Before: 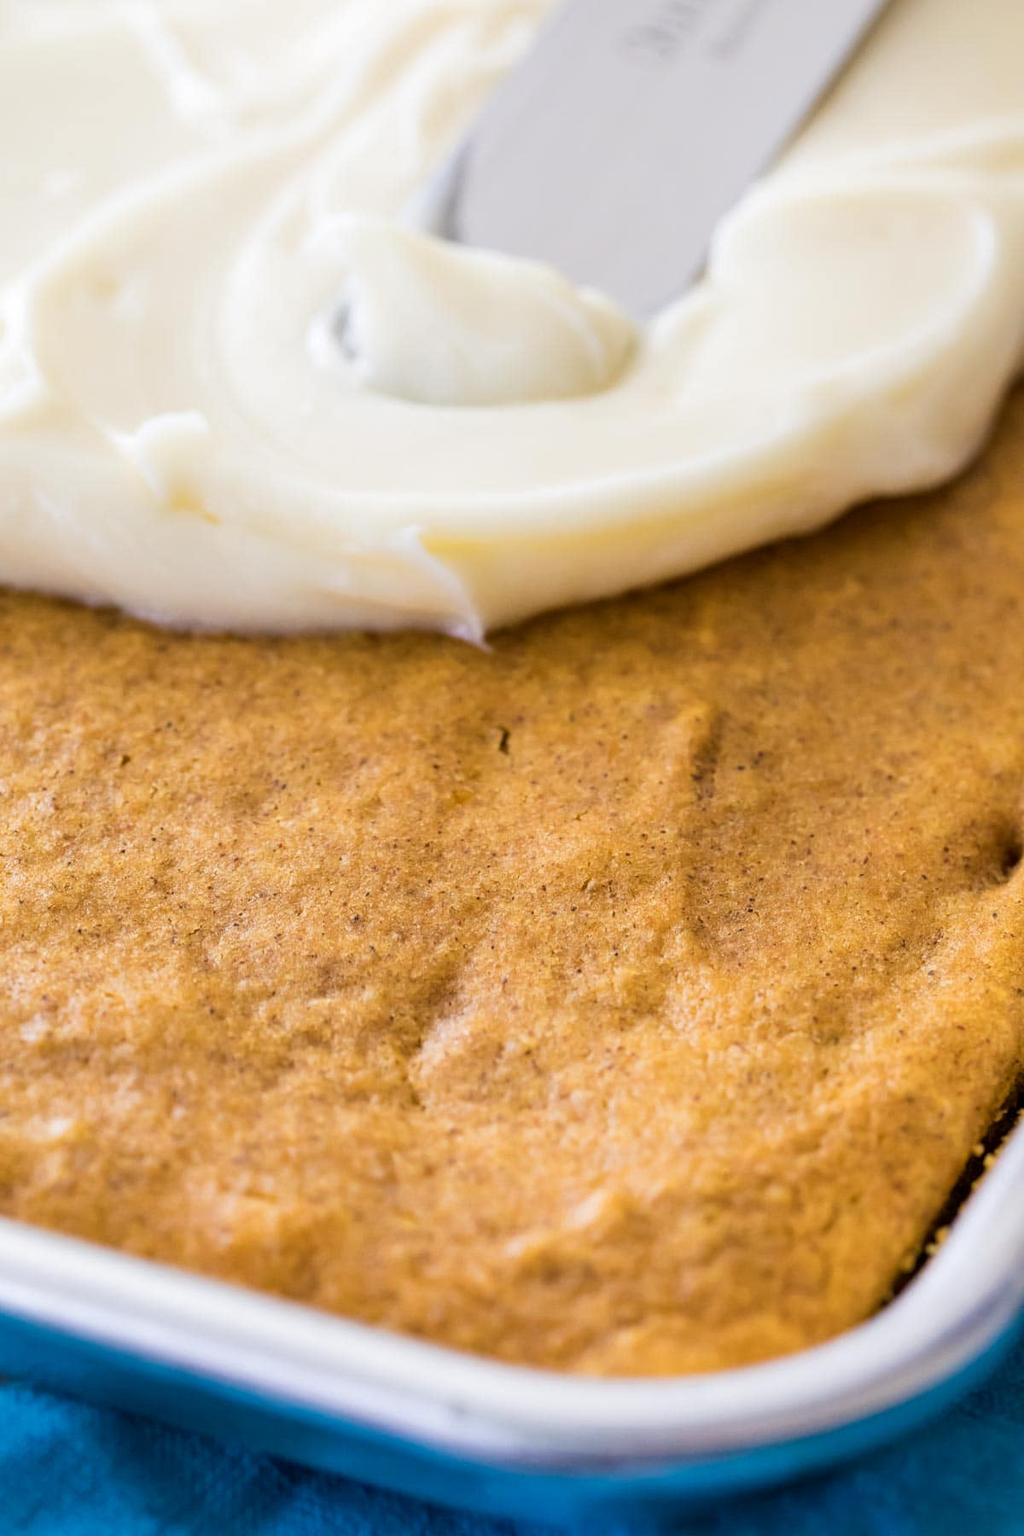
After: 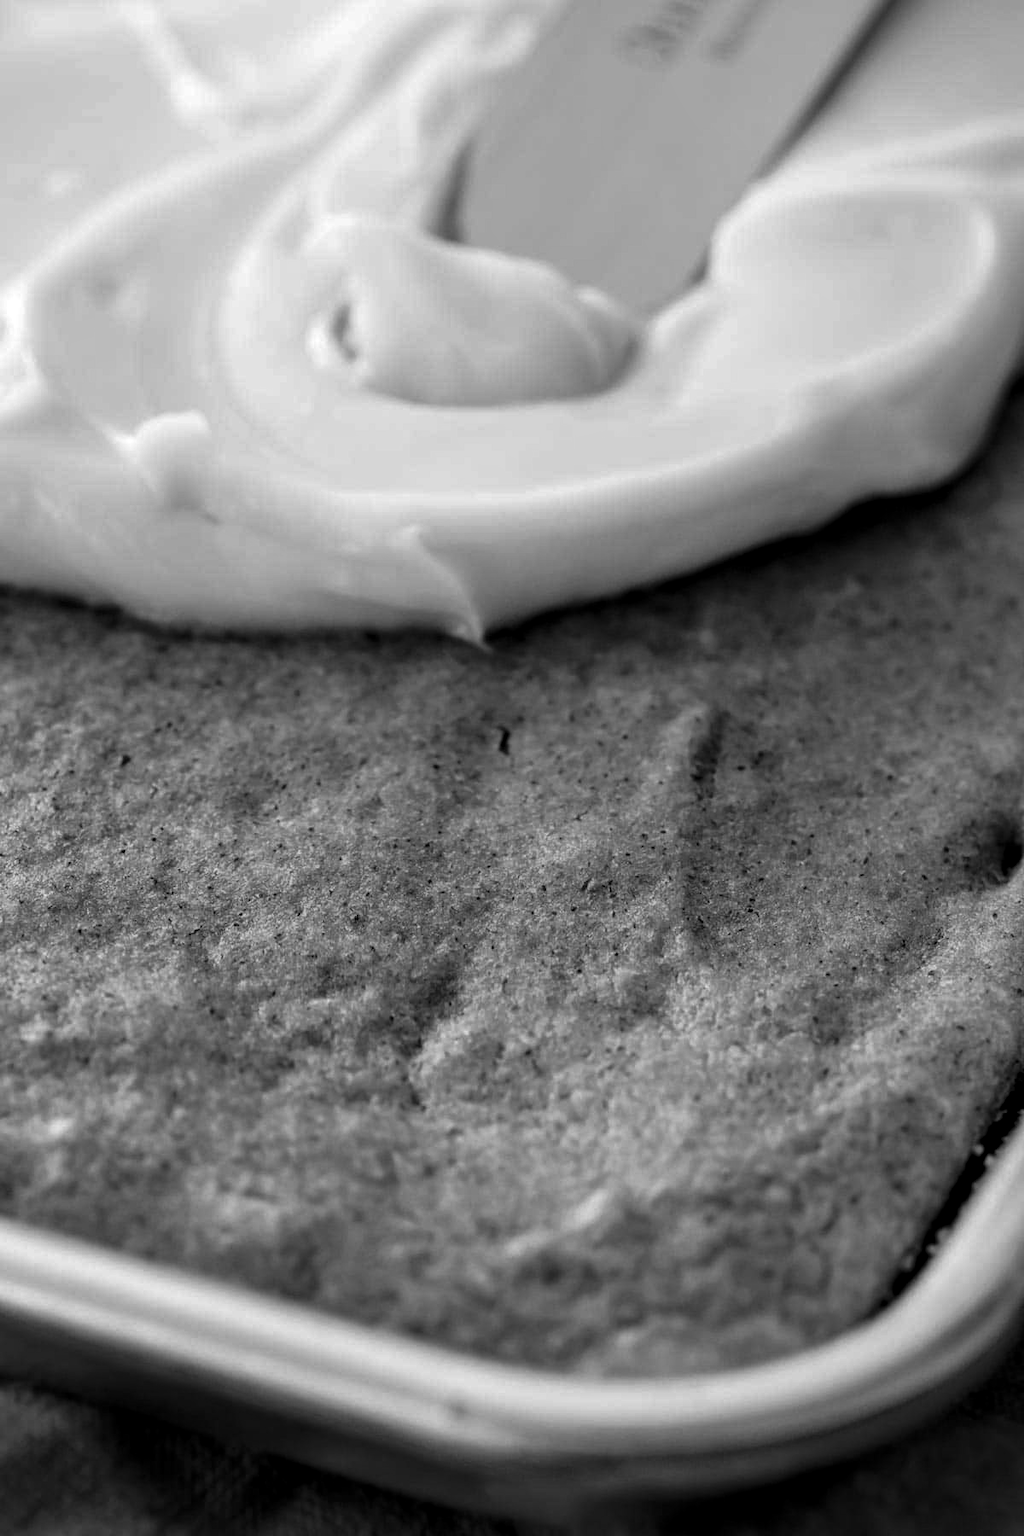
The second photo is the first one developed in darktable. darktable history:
local contrast: detail 130%
color balance rgb: perceptual saturation grading › global saturation 25%, perceptual brilliance grading › mid-tones 10%, perceptual brilliance grading › shadows 15%, global vibrance 20%
contrast brightness saturation: contrast -0.03, brightness -0.59, saturation -1
rgb levels: mode RGB, independent channels, levels [[0, 0.474, 1], [0, 0.5, 1], [0, 0.5, 1]]
white balance: red 0.984, blue 1.059
